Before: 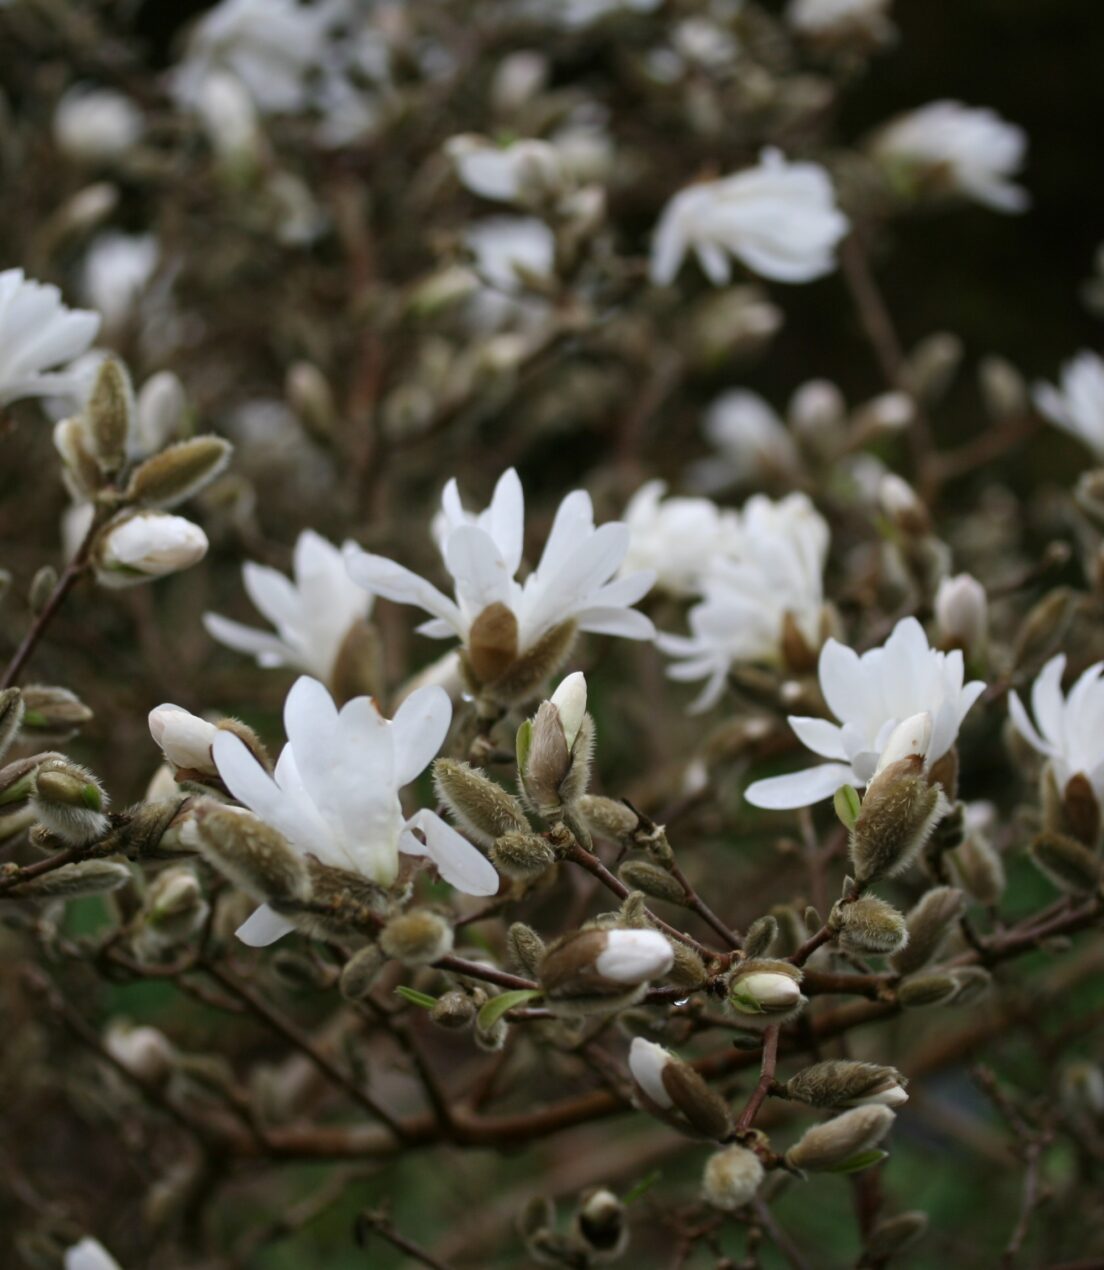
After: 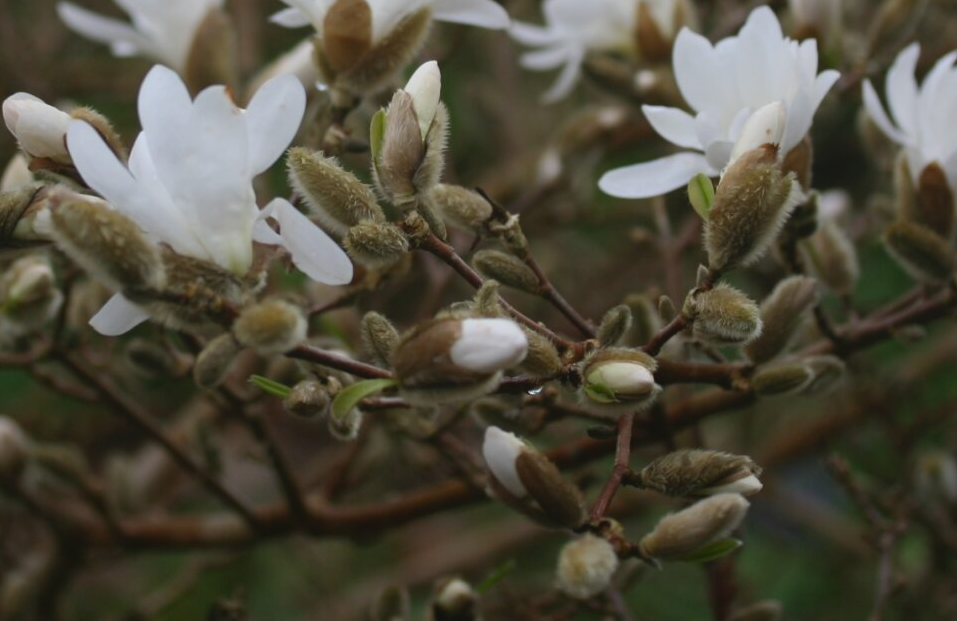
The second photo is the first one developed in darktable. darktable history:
local contrast: highlights 68%, shadows 68%, detail 82%, midtone range 0.325
crop and rotate: left 13.306%, top 48.129%, bottom 2.928%
